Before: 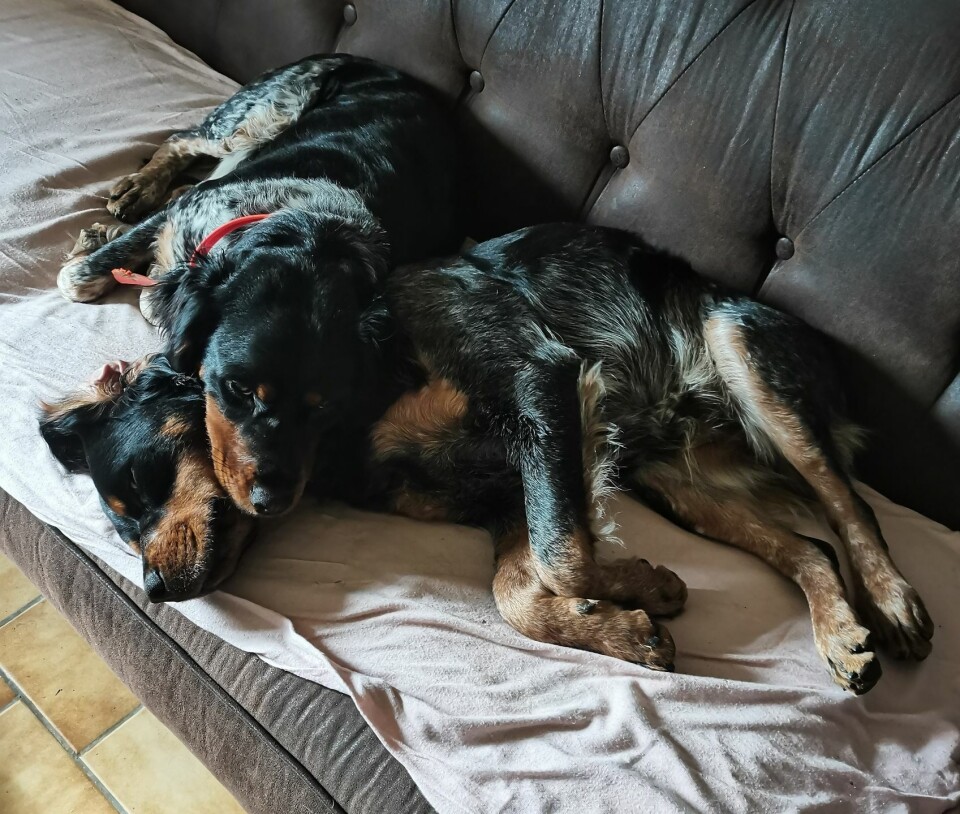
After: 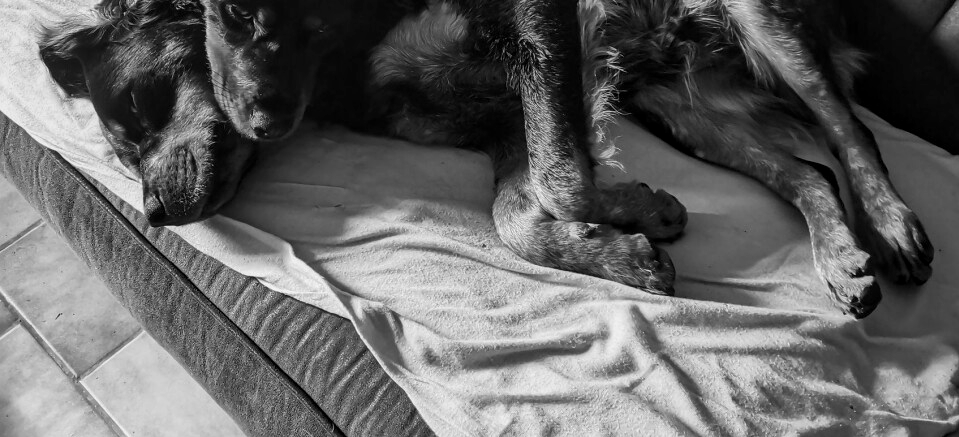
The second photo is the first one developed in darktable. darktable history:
crop and rotate: top 46.237%
local contrast: on, module defaults
monochrome: a 73.58, b 64.21
